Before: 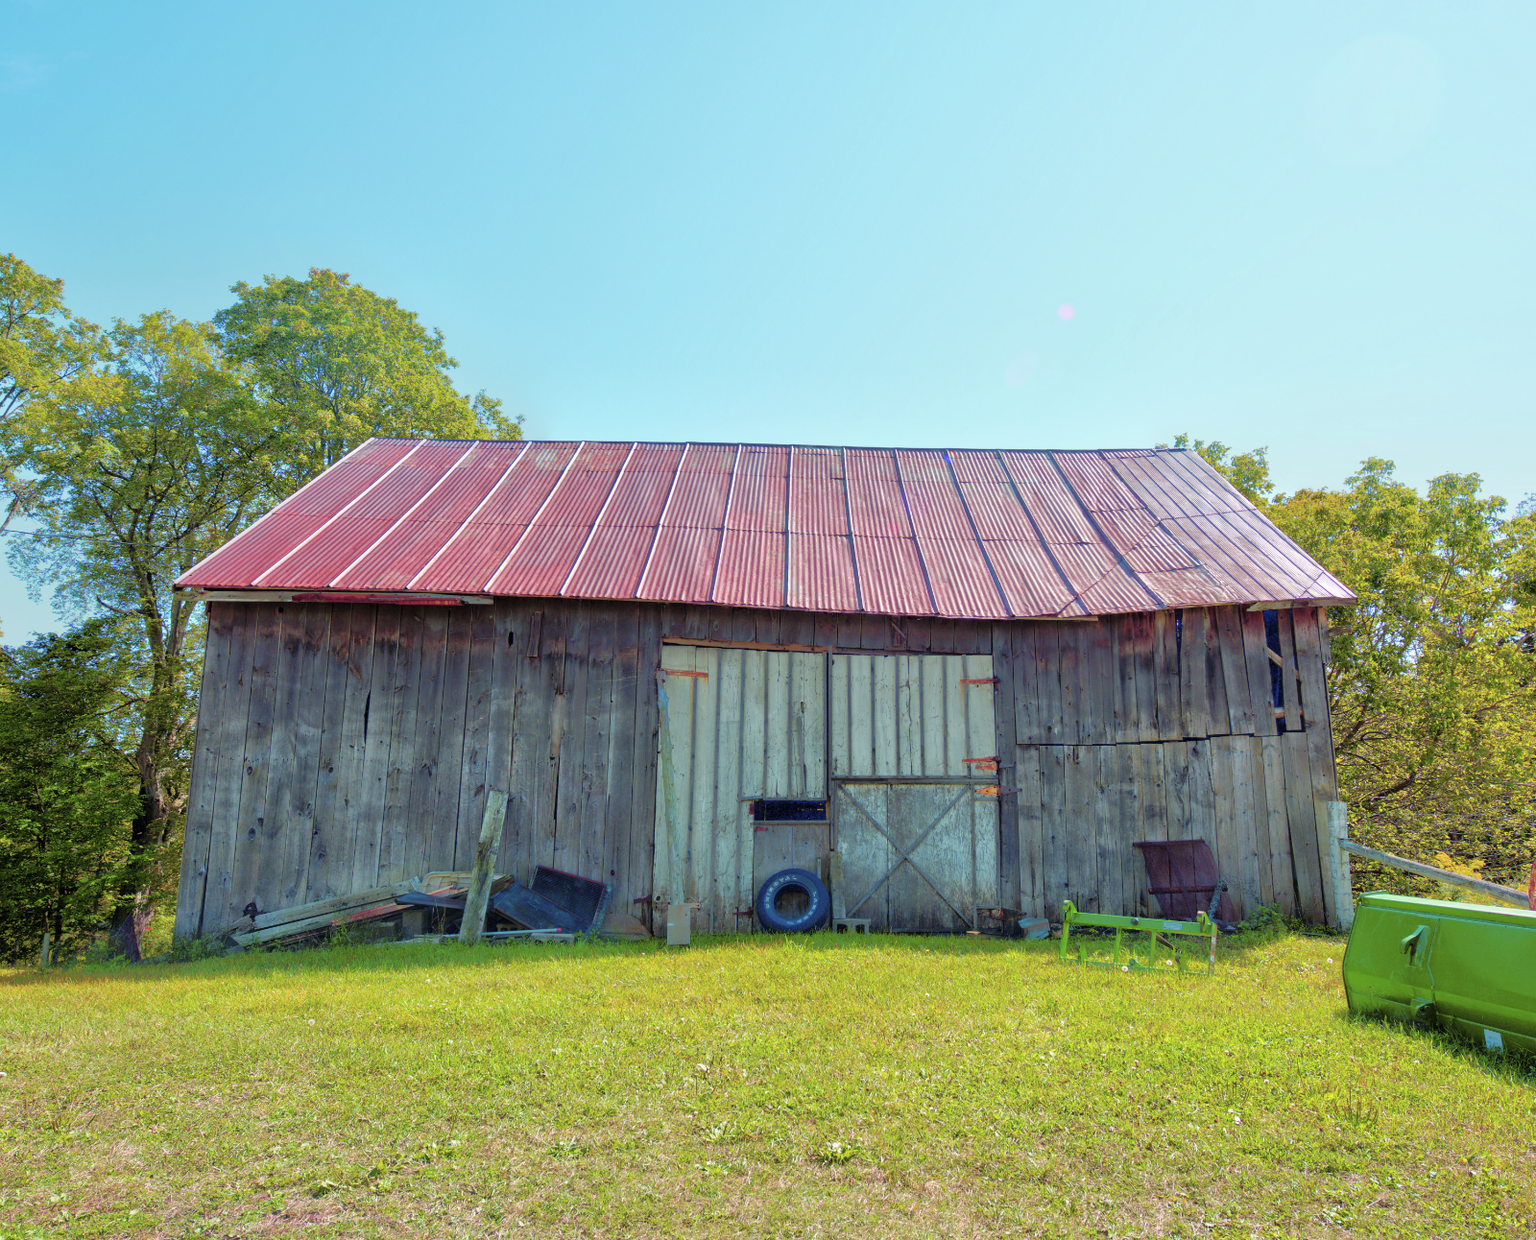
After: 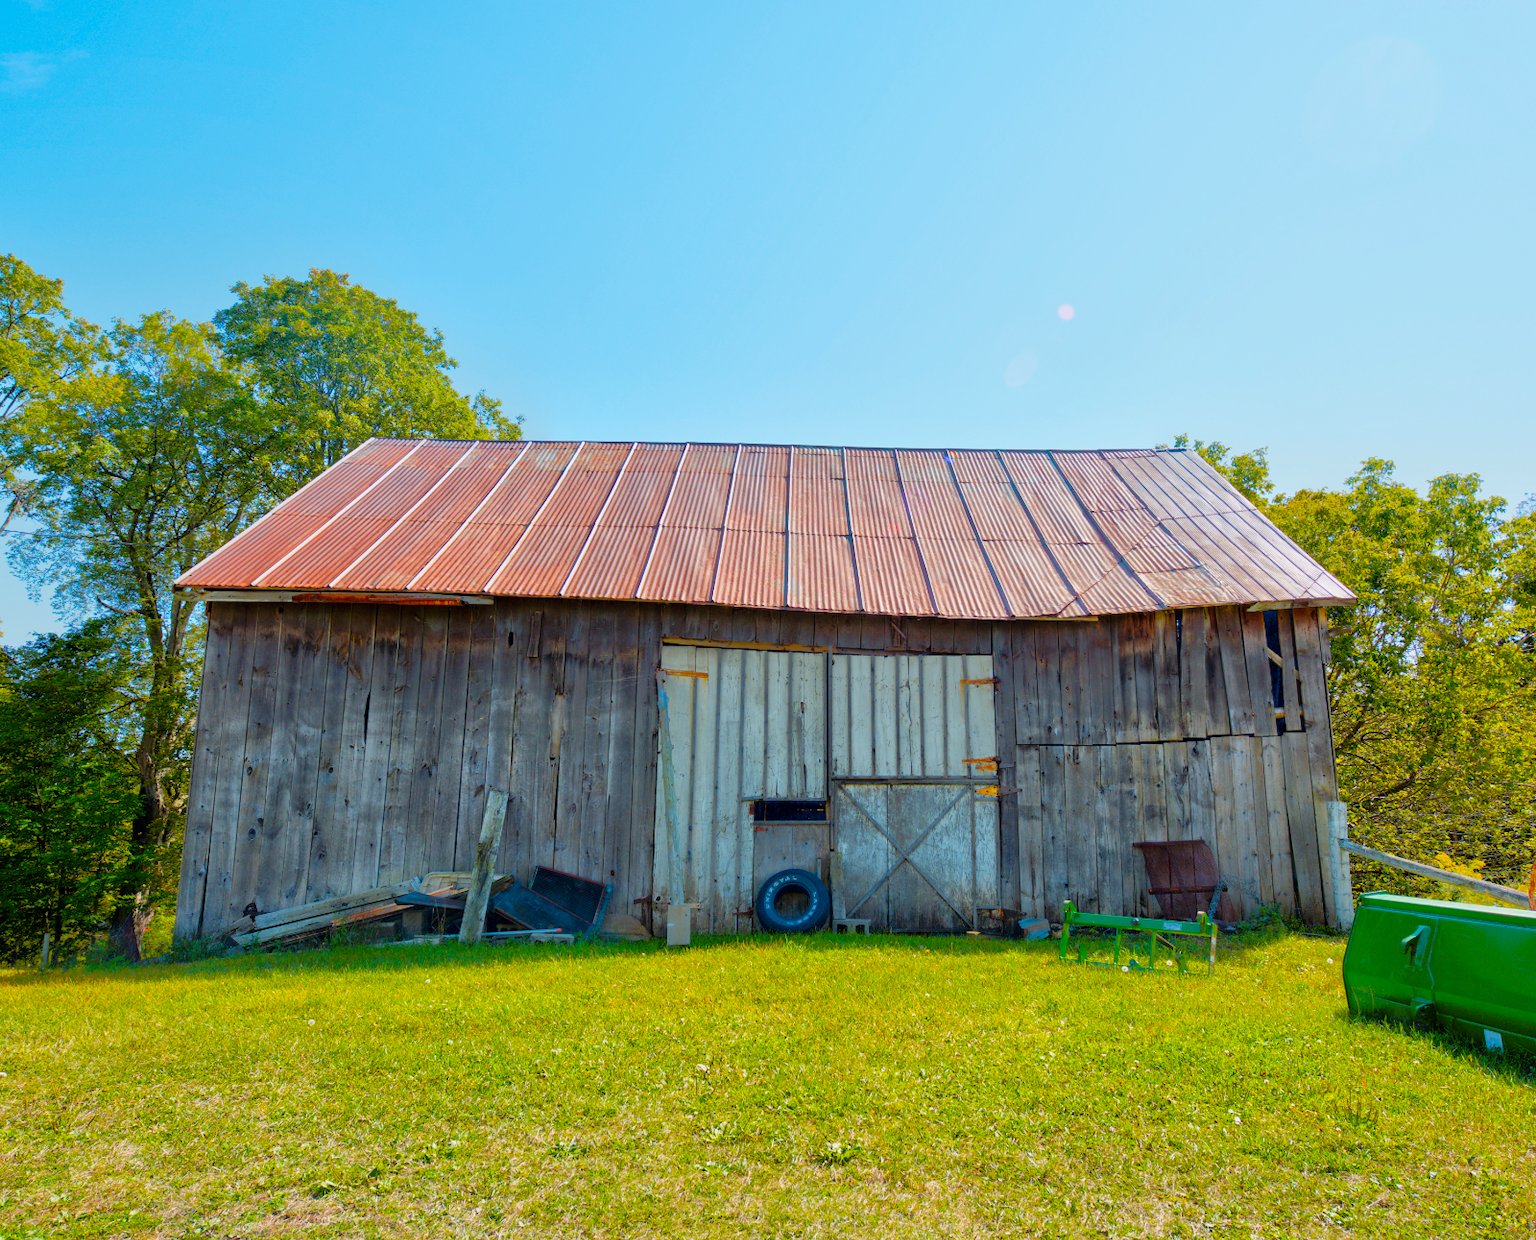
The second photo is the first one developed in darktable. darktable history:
bloom: size 13.65%, threshold 98.39%, strength 4.82%
color balance: input saturation 134.34%, contrast -10.04%, contrast fulcrum 19.67%, output saturation 133.51%
